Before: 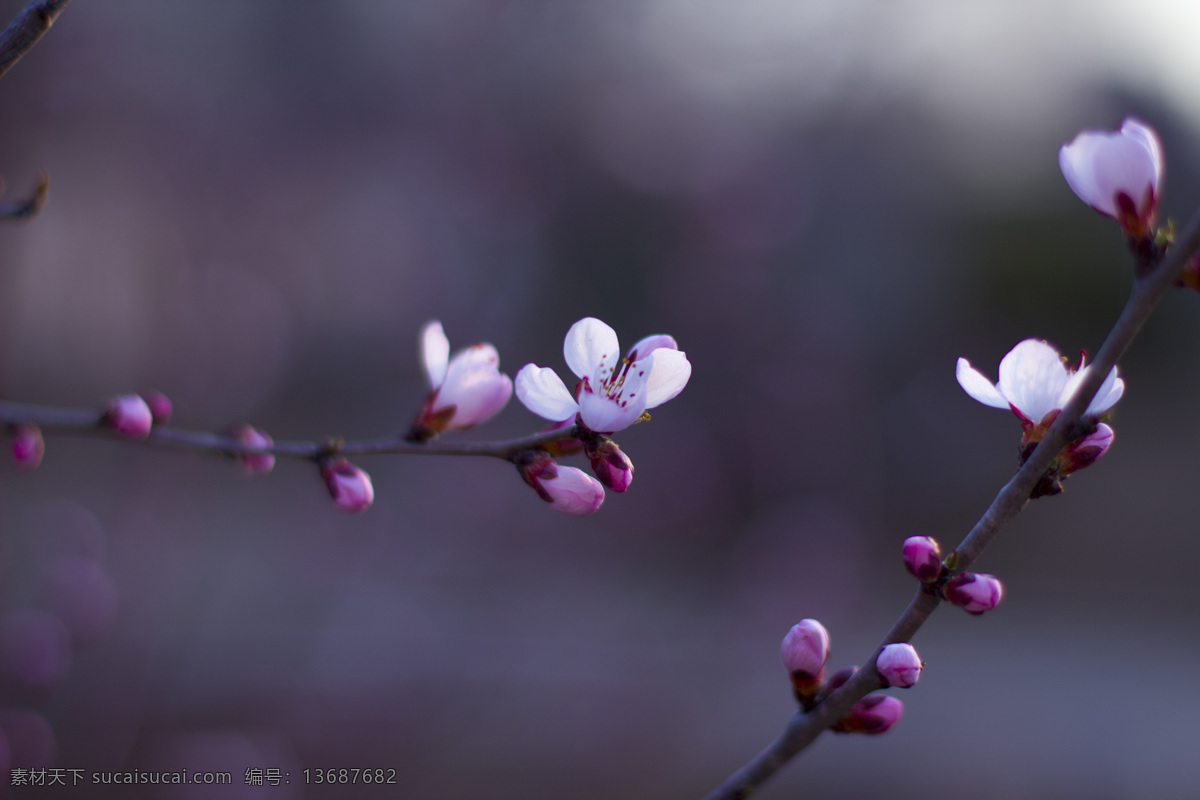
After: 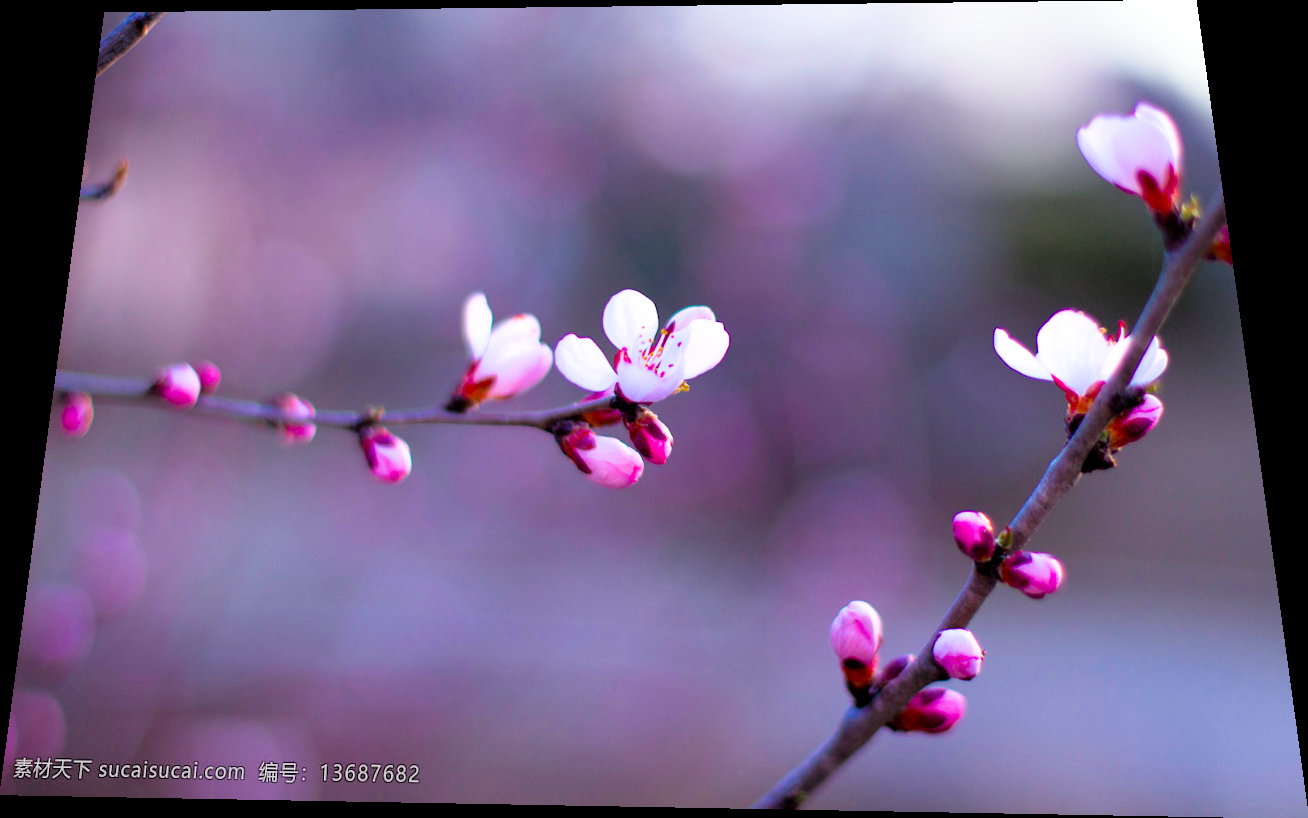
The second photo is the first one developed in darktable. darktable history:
filmic rgb: black relative exposure -7.75 EV, white relative exposure 4.4 EV, threshold 3 EV, target black luminance 0%, hardness 3.76, latitude 50.51%, contrast 1.074, highlights saturation mix 10%, shadows ↔ highlights balance -0.22%, color science v4 (2020), enable highlight reconstruction true
tone equalizer: on, module defaults
exposure: black level correction 0, exposure 1.75 EV, compensate exposure bias true, compensate highlight preservation false
white balance: red 1, blue 1
rotate and perspective: rotation 0.128°, lens shift (vertical) -0.181, lens shift (horizontal) -0.044, shear 0.001, automatic cropping off
